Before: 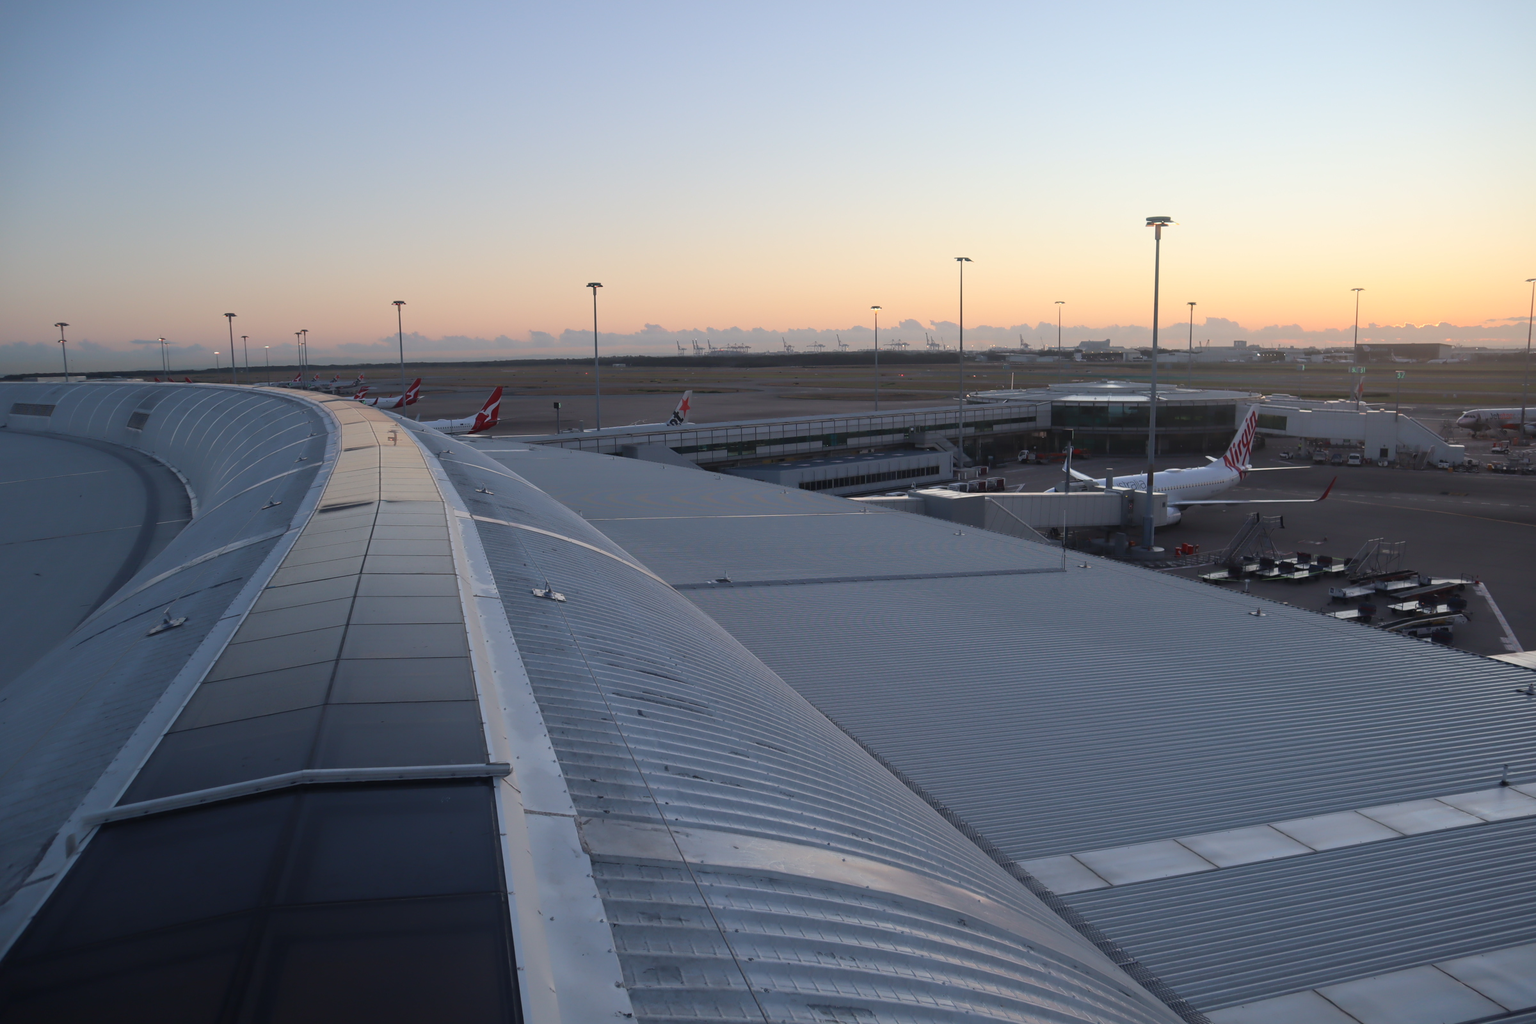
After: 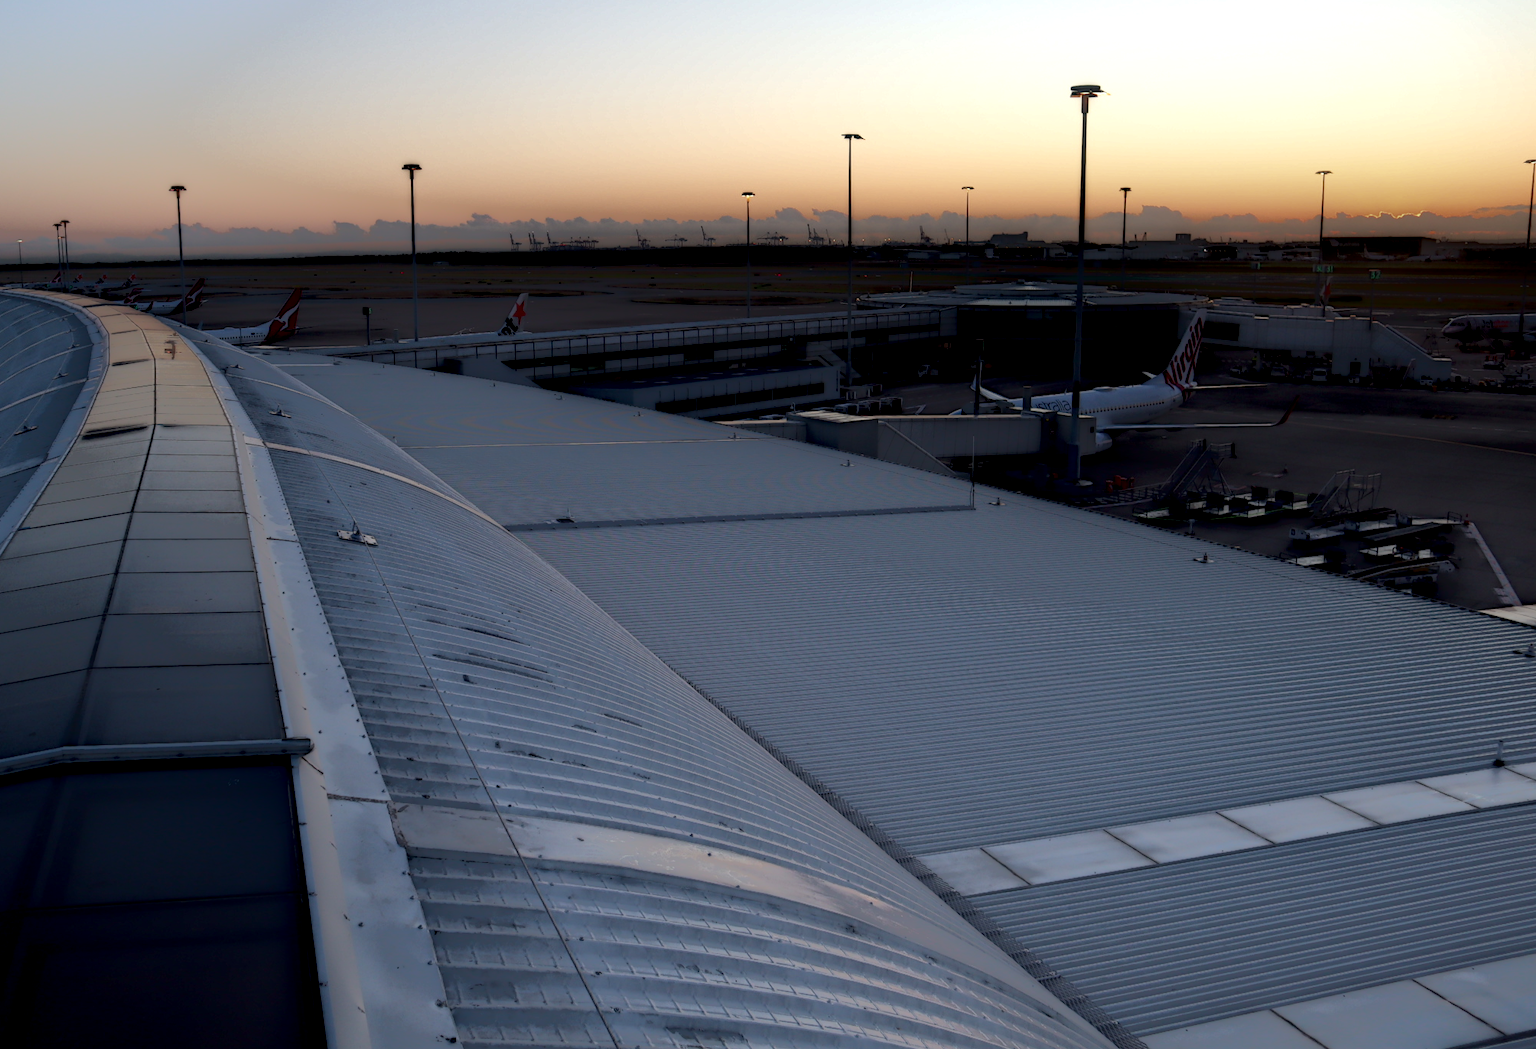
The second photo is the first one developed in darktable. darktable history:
crop: left 16.315%, top 14.246%
exposure: black level correction -0.002, exposure 0.54 EV, compensate highlight preservation false
local contrast: highlights 0%, shadows 198%, detail 164%, midtone range 0.001
